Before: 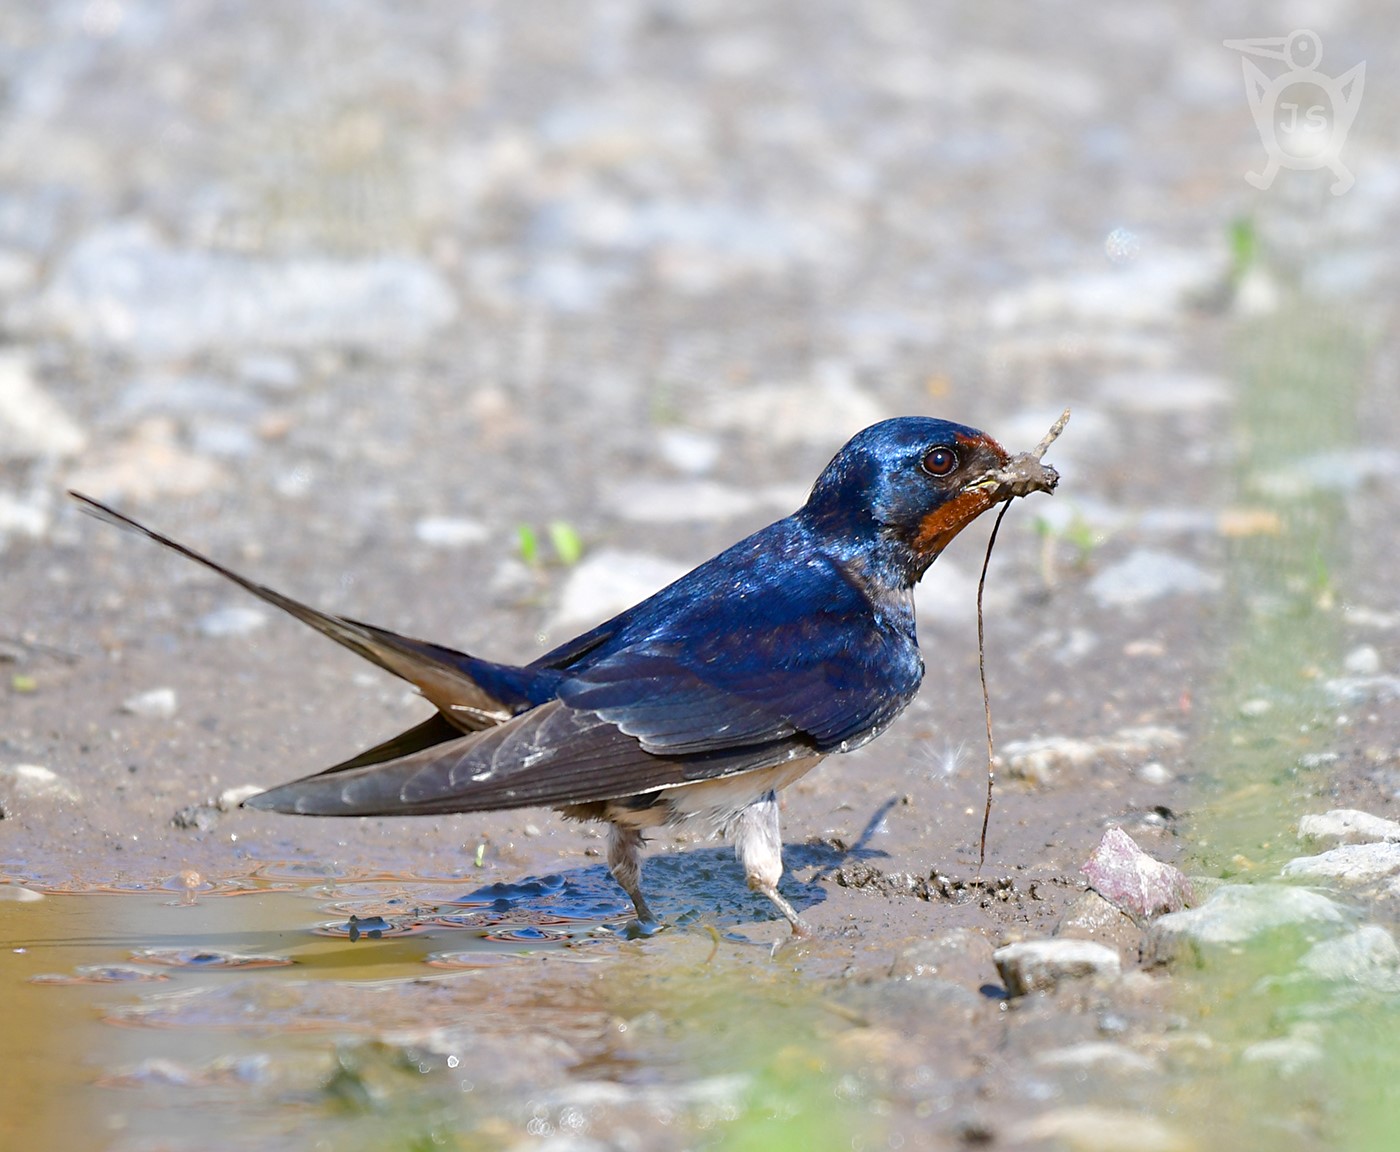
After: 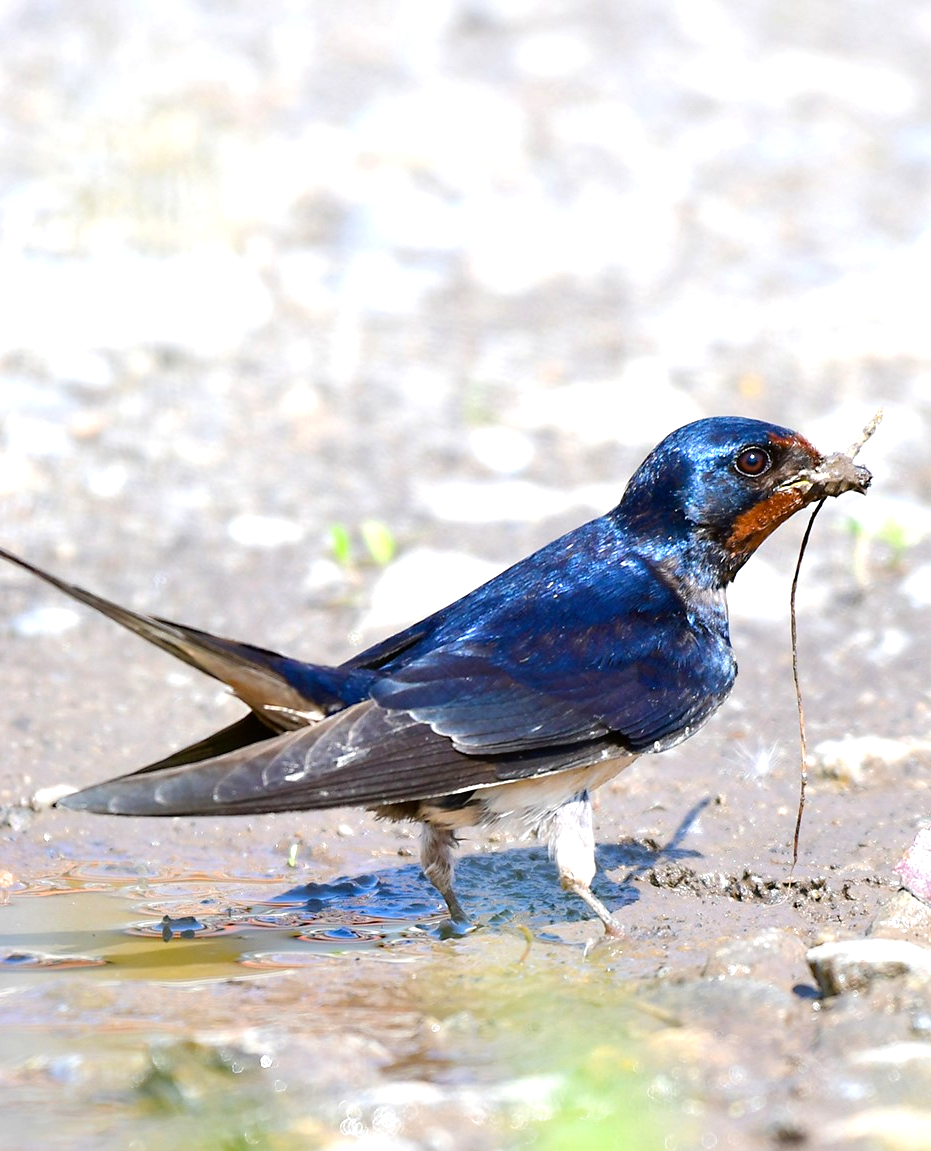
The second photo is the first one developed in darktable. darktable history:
tone equalizer: -8 EV -0.762 EV, -7 EV -0.734 EV, -6 EV -0.615 EV, -5 EV -0.378 EV, -3 EV 0.38 EV, -2 EV 0.6 EV, -1 EV 0.696 EV, +0 EV 0.757 EV, mask exposure compensation -0.495 EV
crop and rotate: left 13.37%, right 20.06%
